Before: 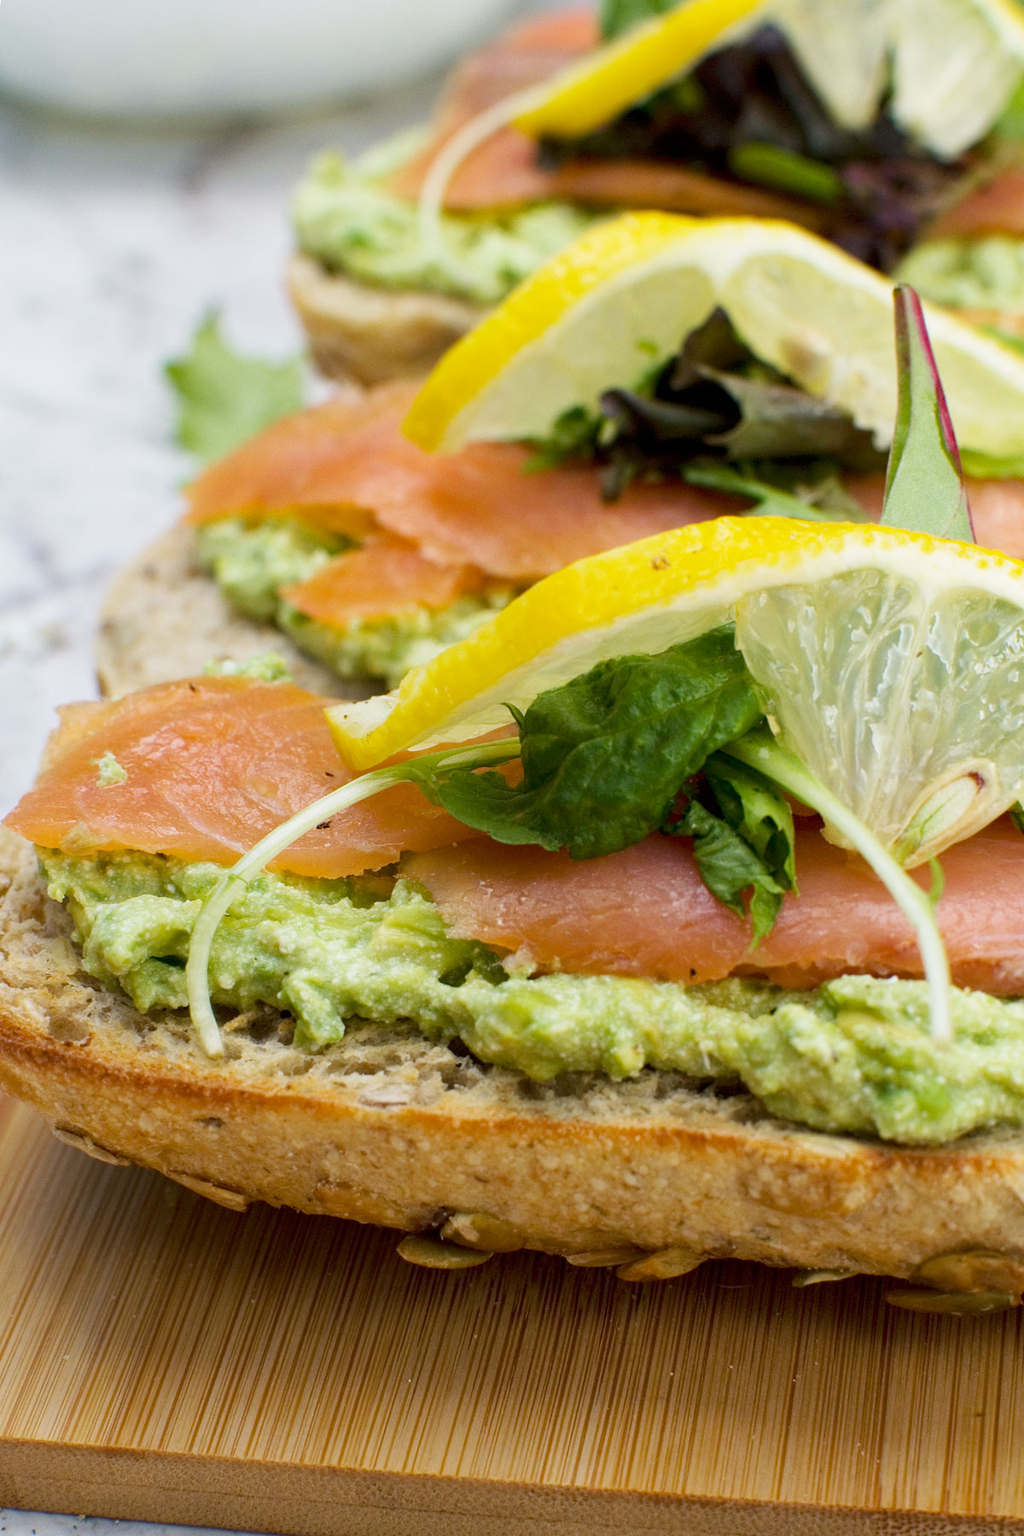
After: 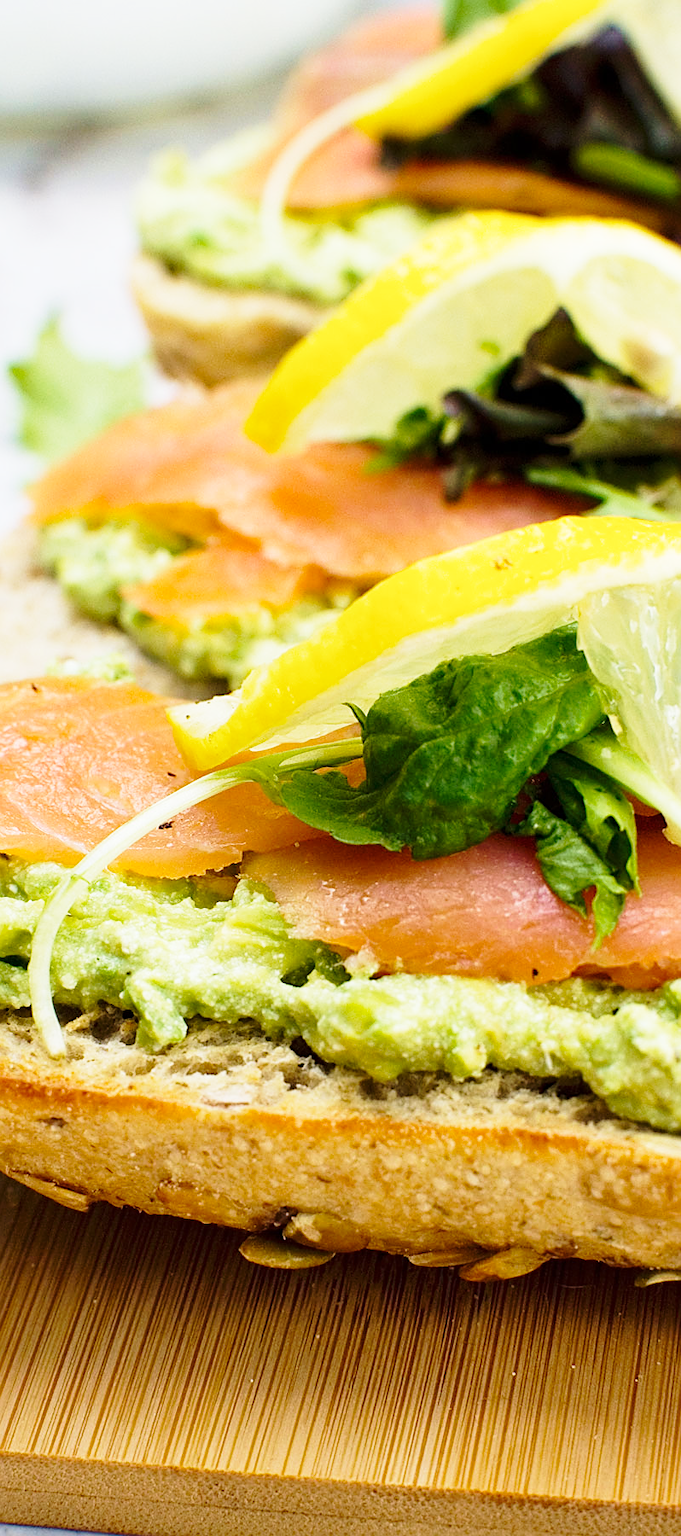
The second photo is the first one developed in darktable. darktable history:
base curve: curves: ch0 [(0, 0) (0.028, 0.03) (0.121, 0.232) (0.46, 0.748) (0.859, 0.968) (1, 1)], preserve colors none
sharpen: radius 1.967
velvia: on, module defaults
crop: left 15.419%, right 17.914%
